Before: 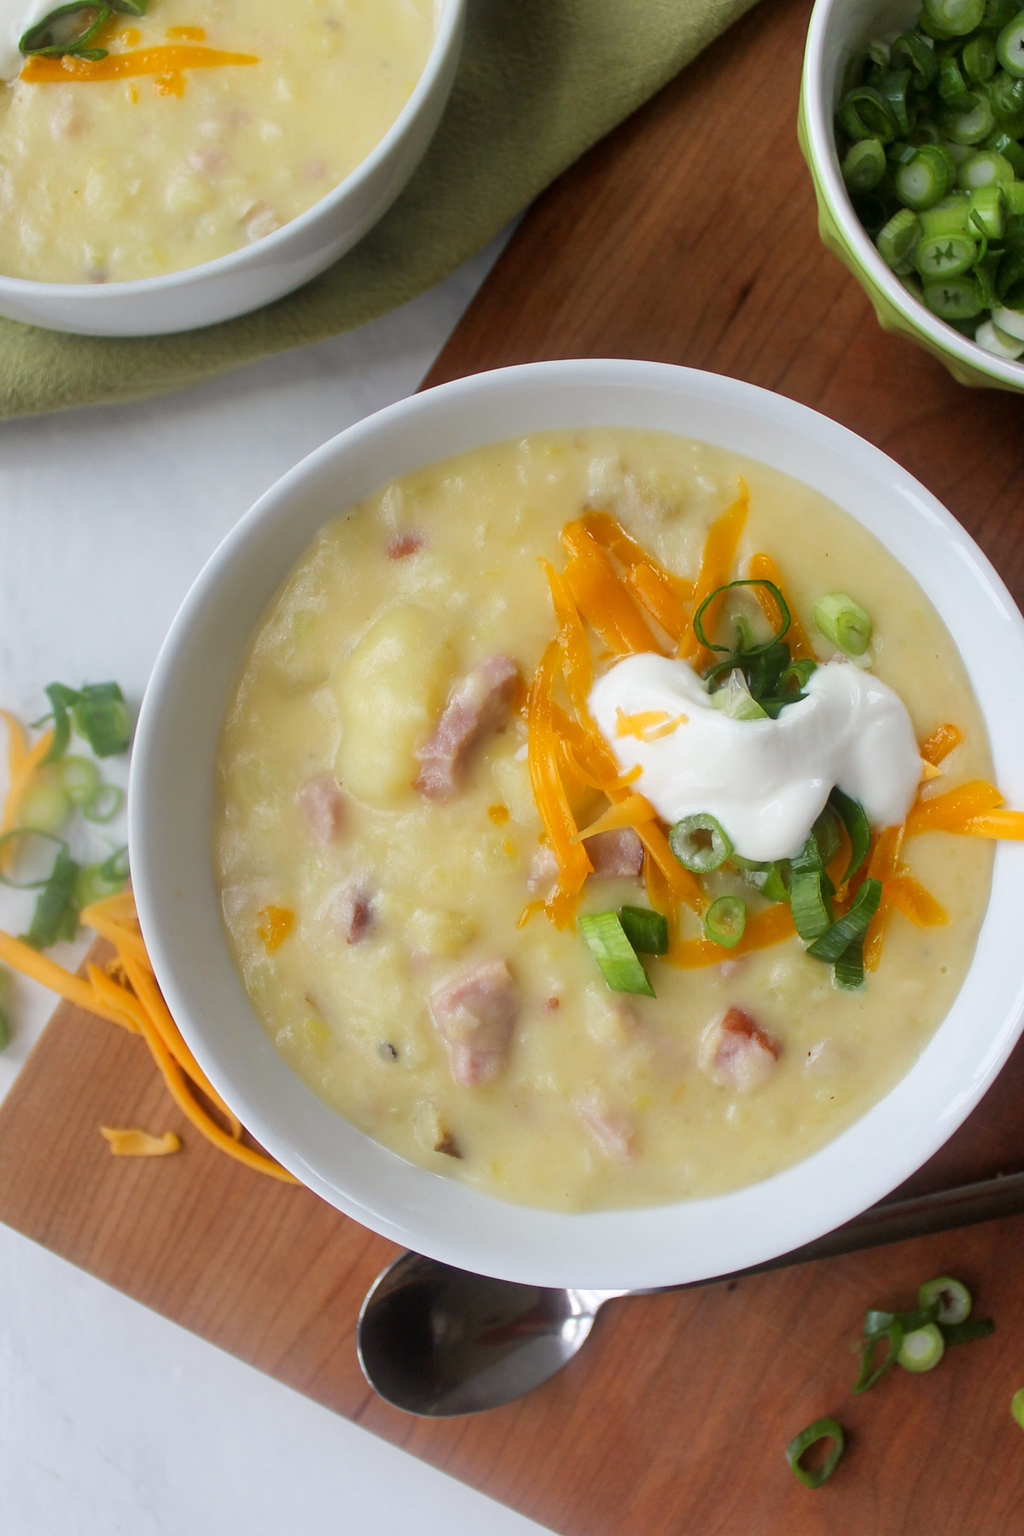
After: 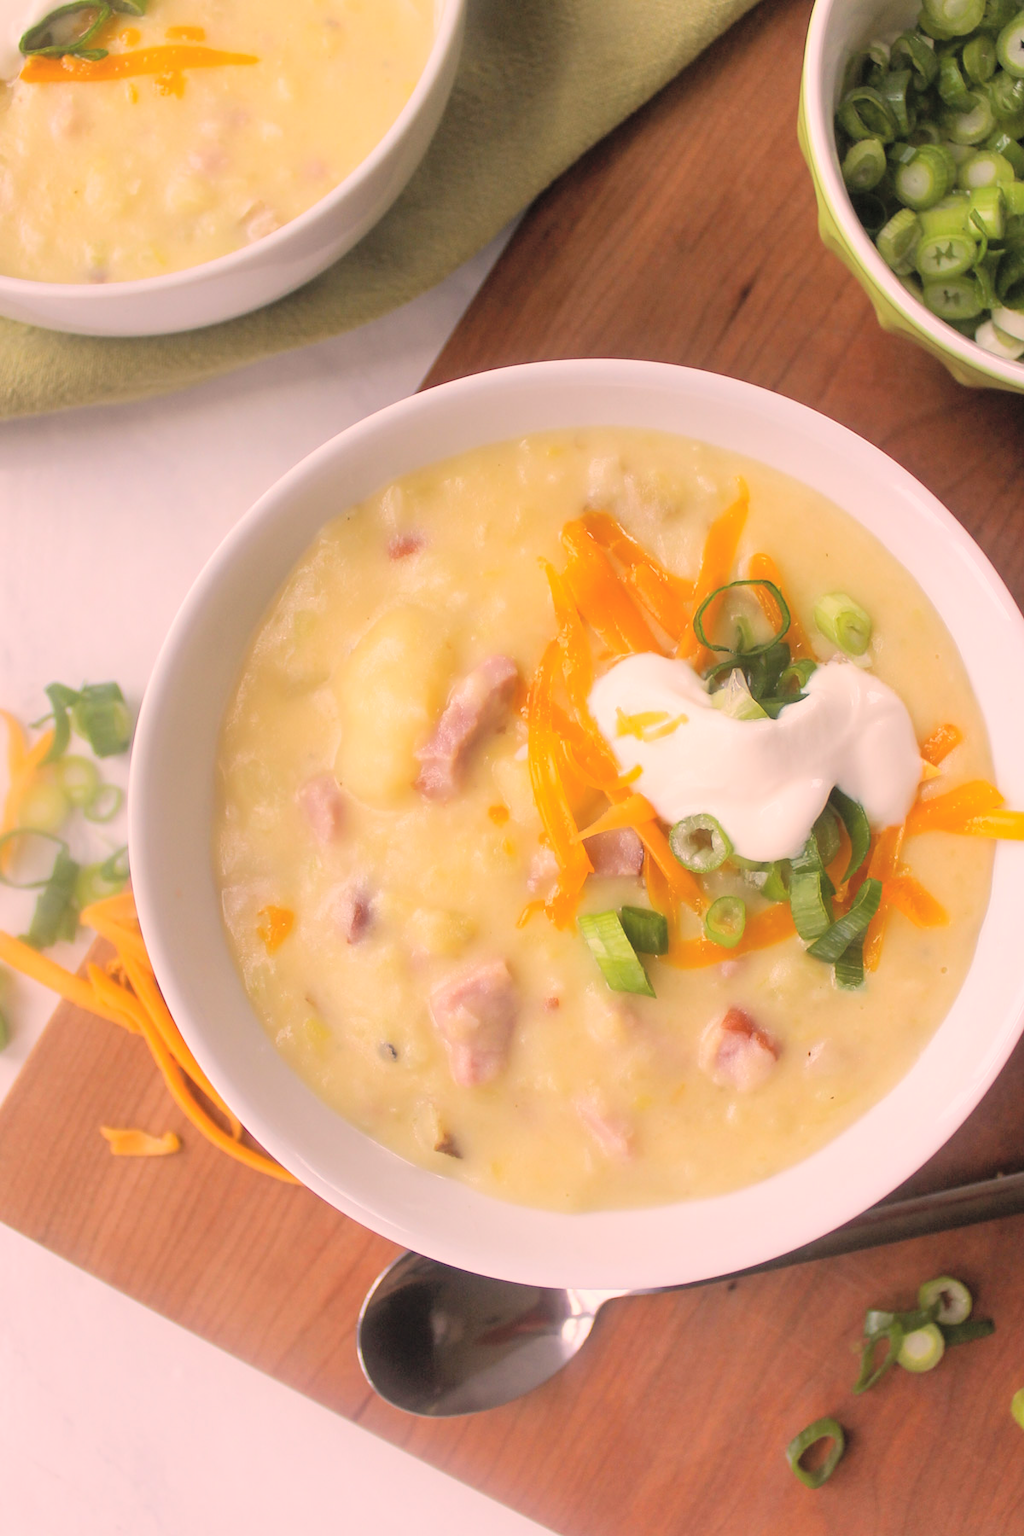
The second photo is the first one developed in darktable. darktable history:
color calibration: x 0.328, y 0.344, temperature 5638.82 K
contrast brightness saturation: brightness 0.283
color correction: highlights a* 14.6, highlights b* 4.85
